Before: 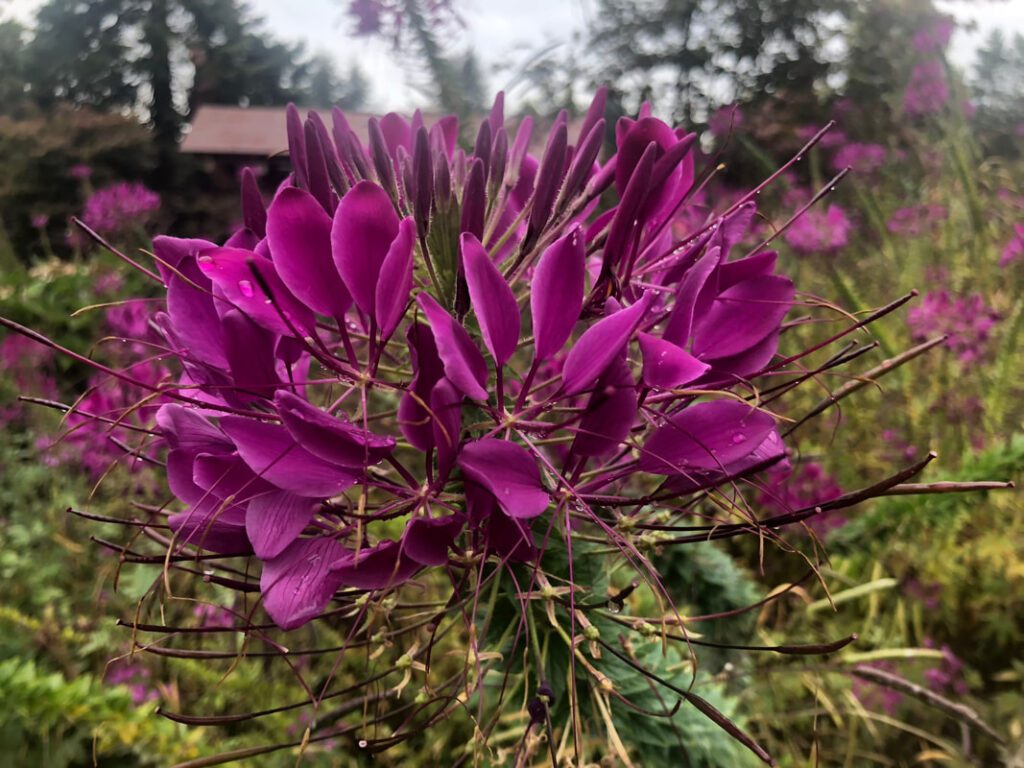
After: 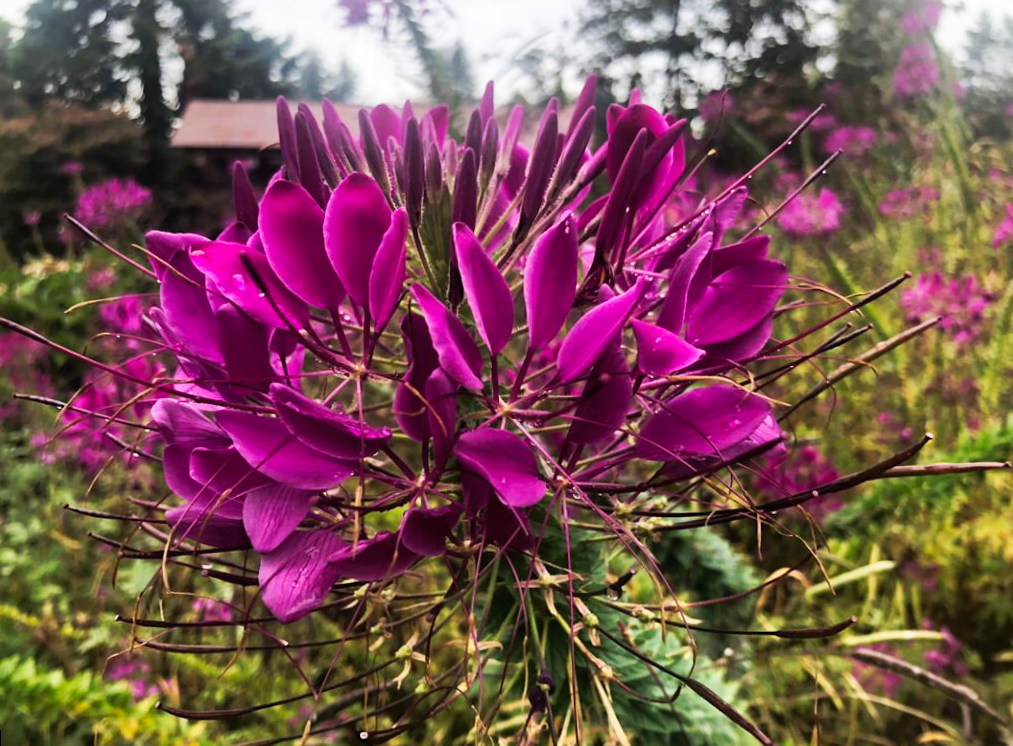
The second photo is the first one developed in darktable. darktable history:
tone curve: curves: ch0 [(0, 0) (0.003, 0.017) (0.011, 0.018) (0.025, 0.03) (0.044, 0.051) (0.069, 0.075) (0.1, 0.104) (0.136, 0.138) (0.177, 0.183) (0.224, 0.237) (0.277, 0.294) (0.335, 0.361) (0.399, 0.446) (0.468, 0.552) (0.543, 0.66) (0.623, 0.753) (0.709, 0.843) (0.801, 0.912) (0.898, 0.962) (1, 1)], preserve colors none
rotate and perspective: rotation -1°, crop left 0.011, crop right 0.989, crop top 0.025, crop bottom 0.975
